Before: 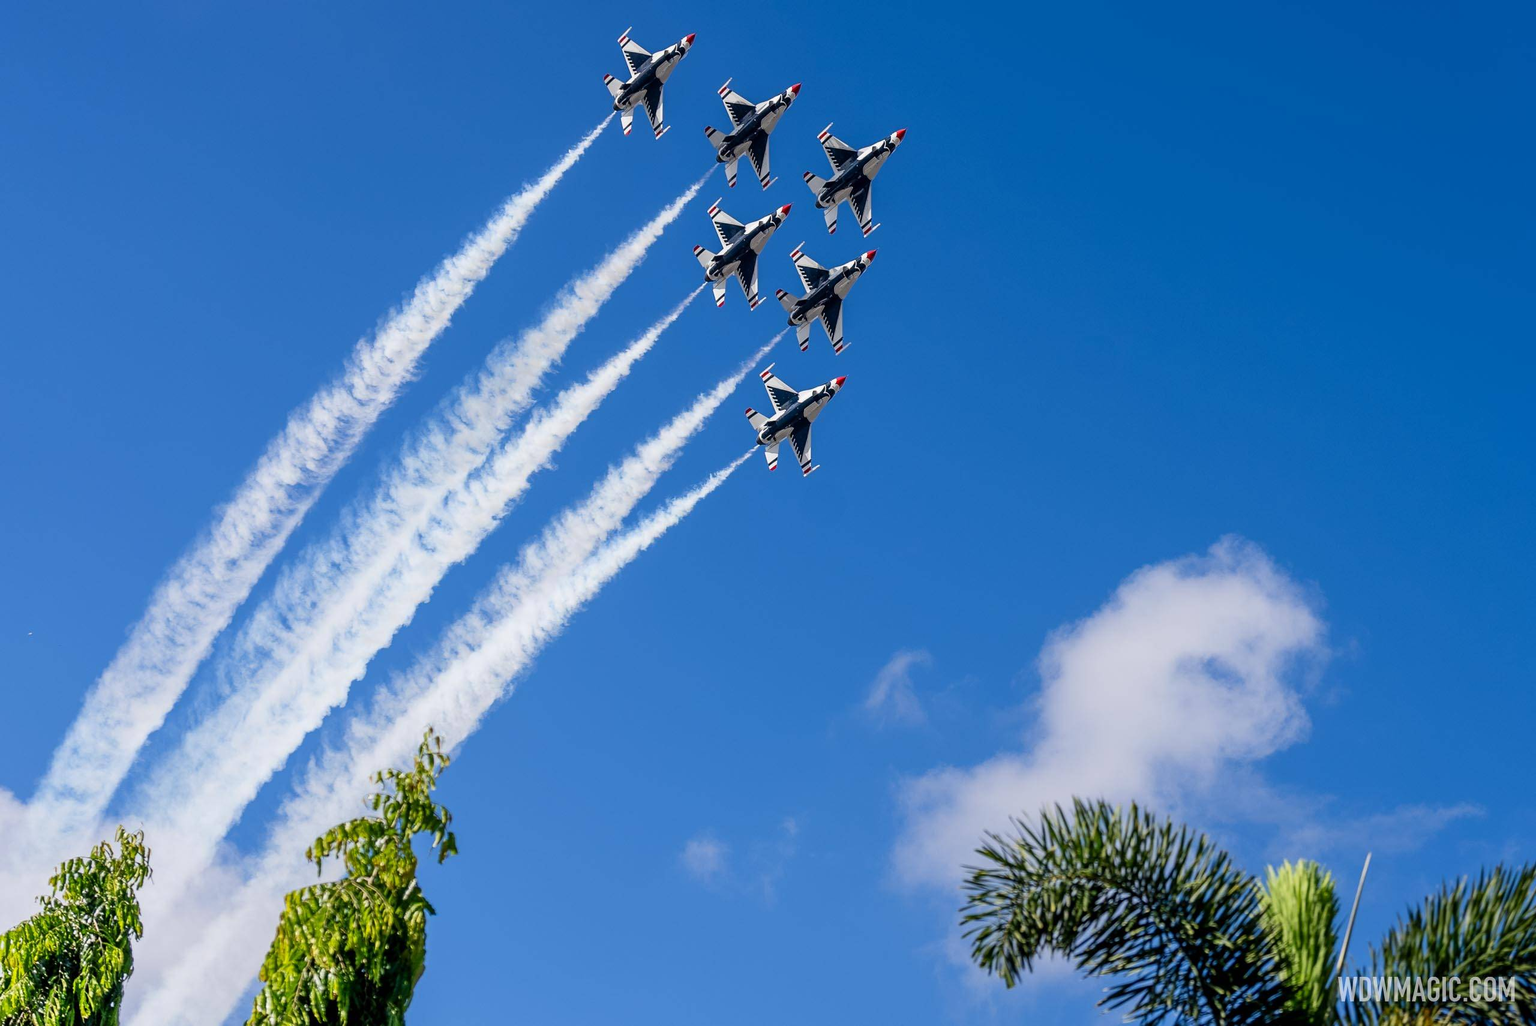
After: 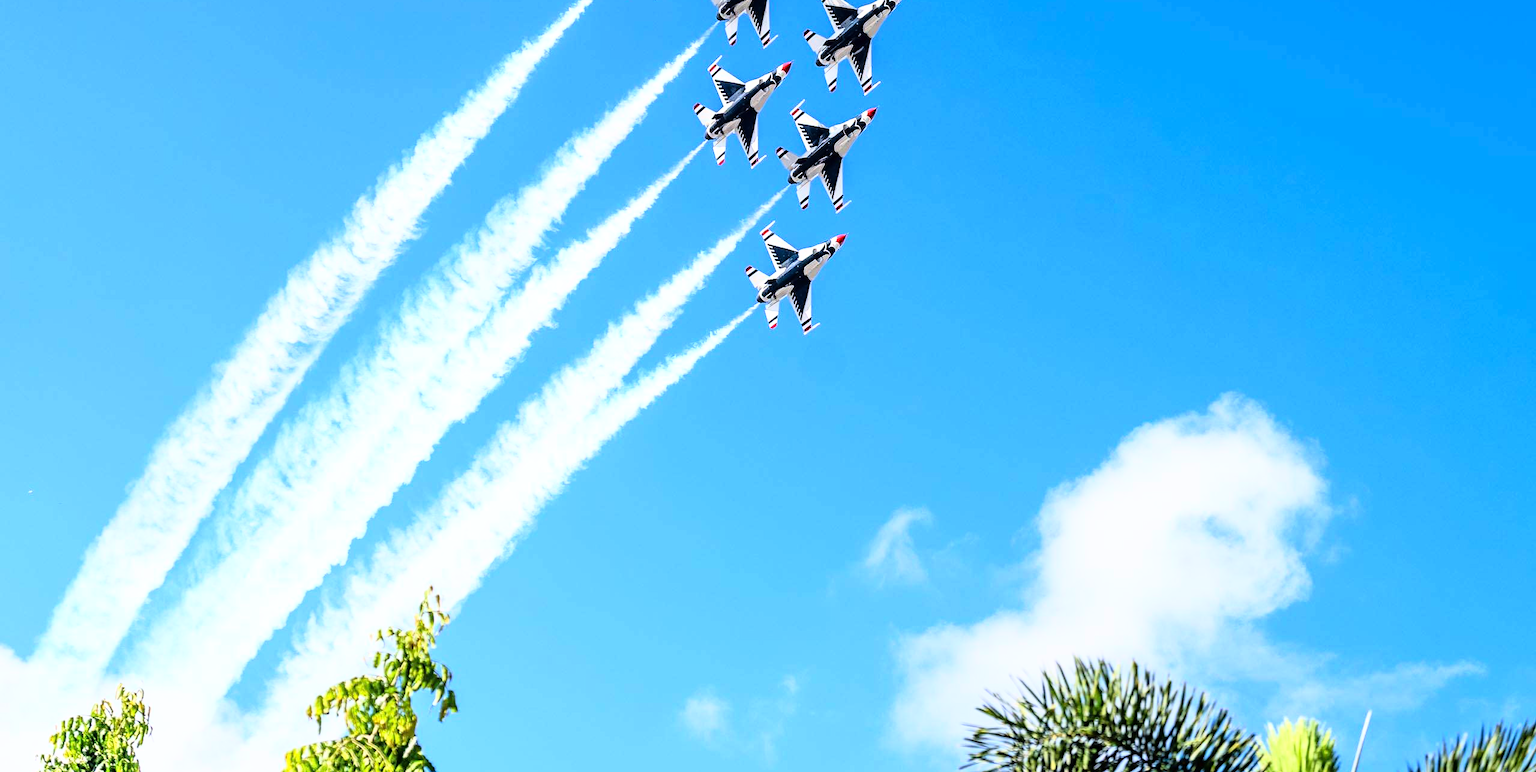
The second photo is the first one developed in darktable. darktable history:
exposure: exposure 0.376 EV, compensate highlight preservation false
base curve: curves: ch0 [(0, 0) (0.012, 0.01) (0.073, 0.168) (0.31, 0.711) (0.645, 0.957) (1, 1)]
crop: top 13.895%, bottom 10.793%
